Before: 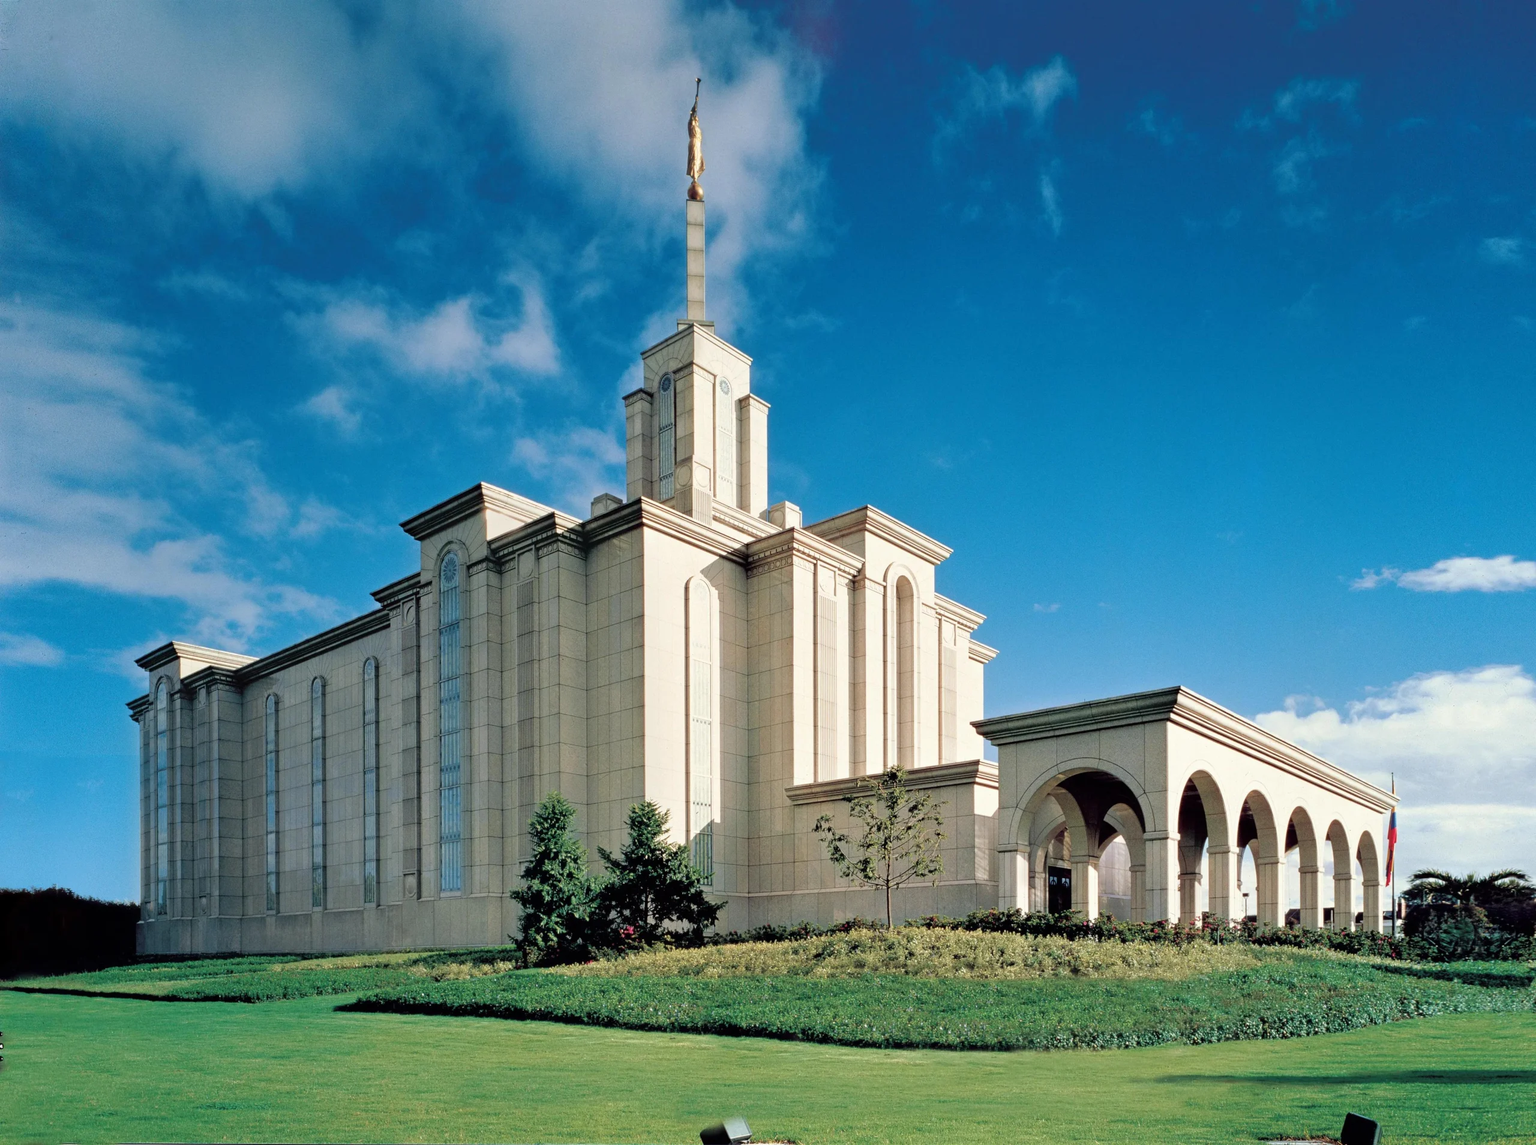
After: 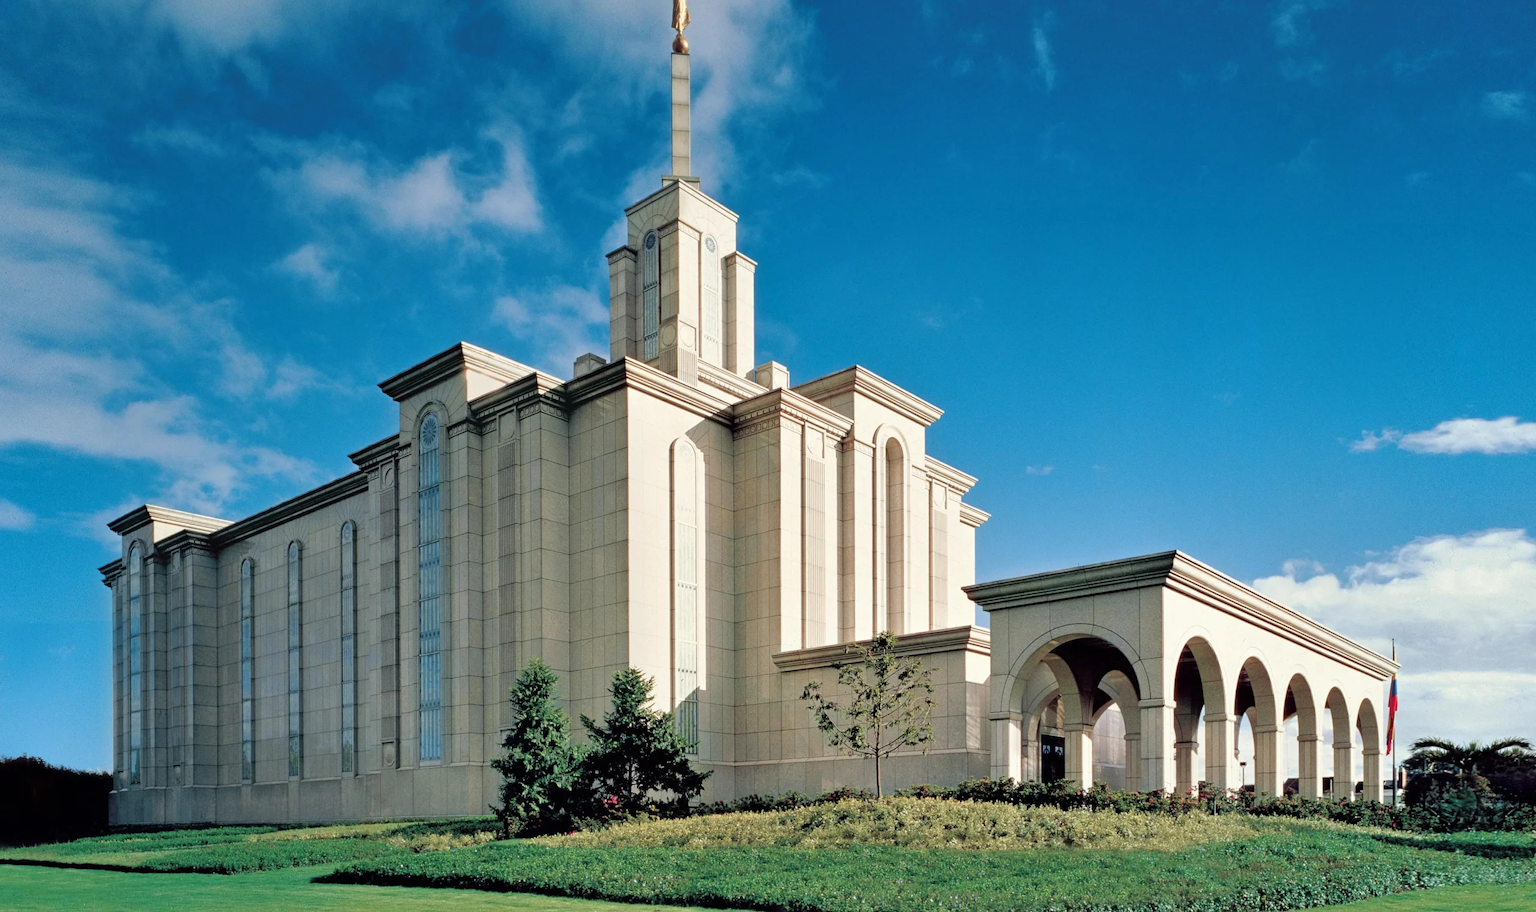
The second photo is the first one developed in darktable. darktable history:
shadows and highlights: shadows 35.78, highlights -34.77, soften with gaussian
crop and rotate: left 1.956%, top 12.958%, right 0.199%, bottom 9.147%
